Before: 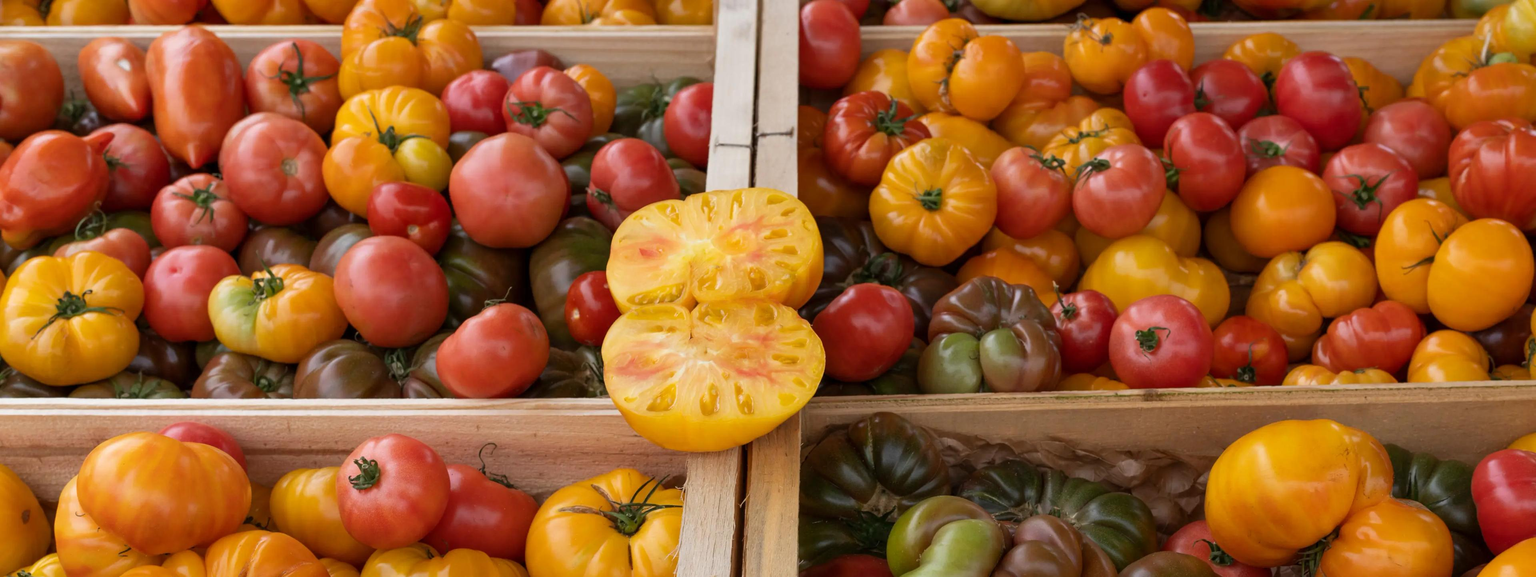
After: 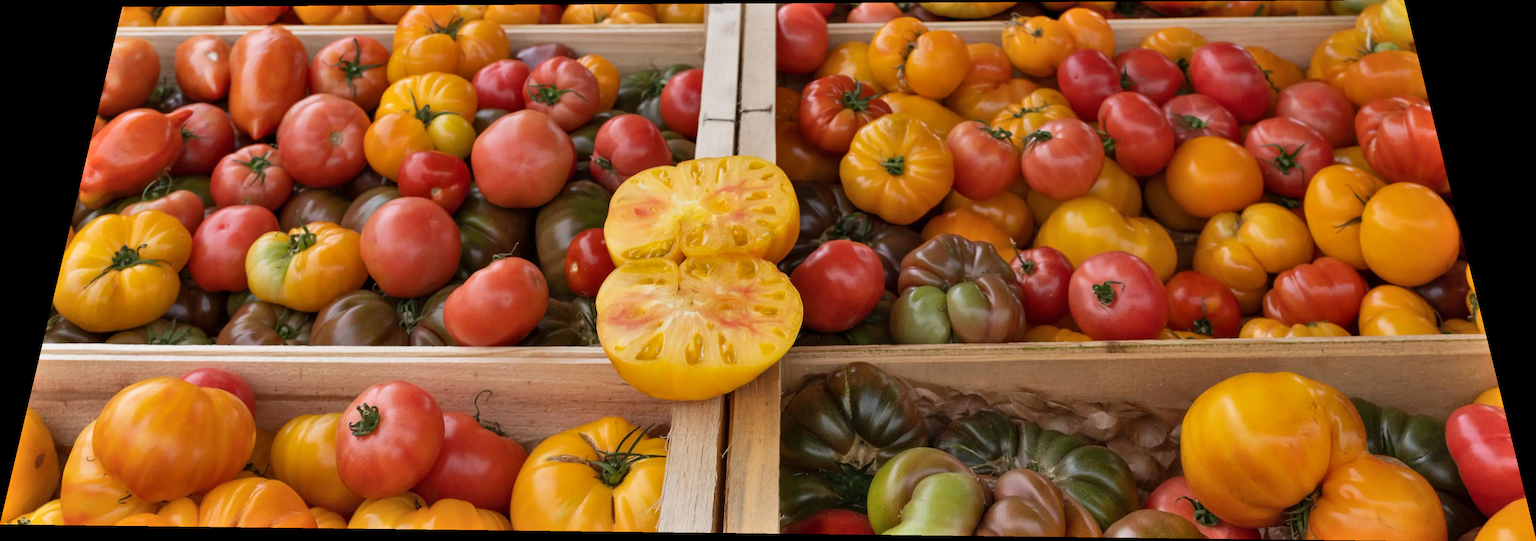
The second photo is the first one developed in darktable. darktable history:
shadows and highlights: low approximation 0.01, soften with gaussian
rotate and perspective: rotation 0.128°, lens shift (vertical) -0.181, lens shift (horizontal) -0.044, shear 0.001, automatic cropping off
